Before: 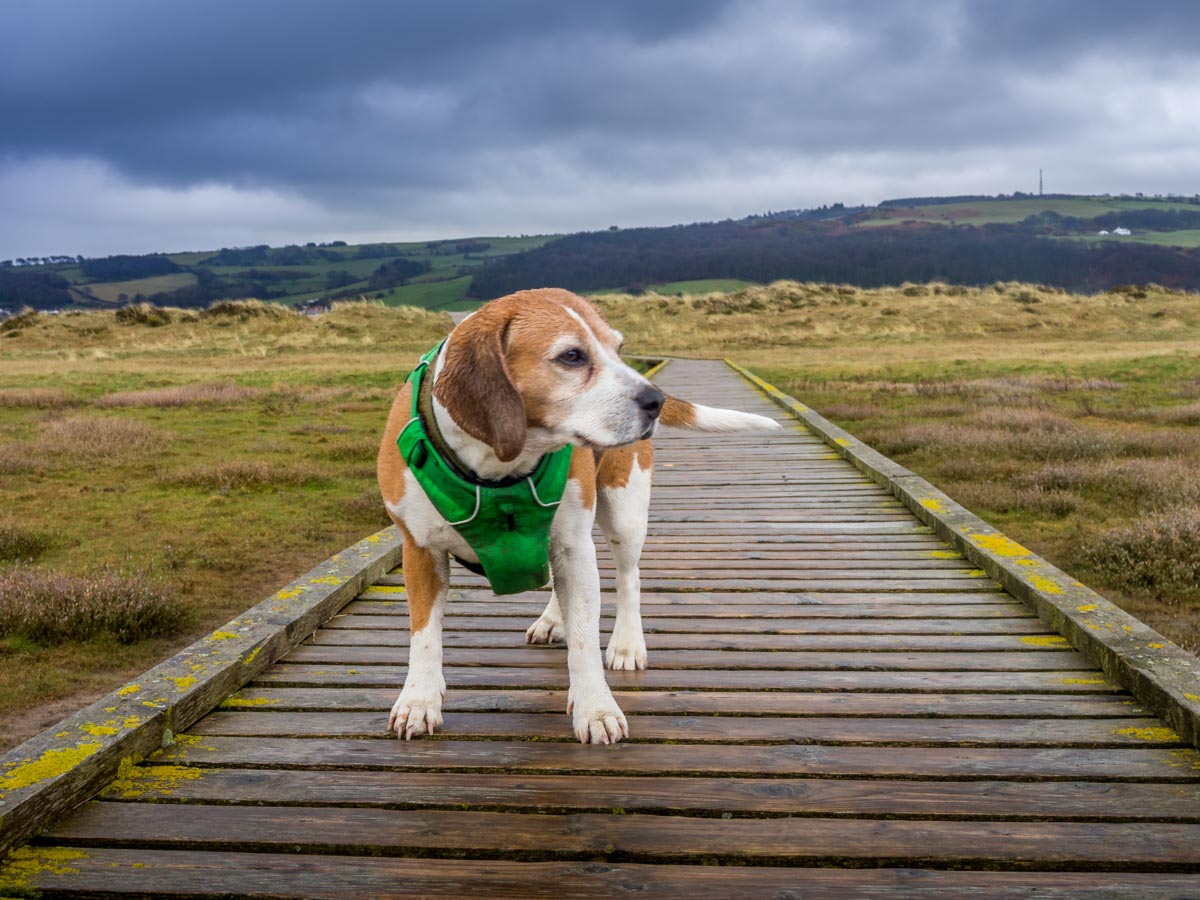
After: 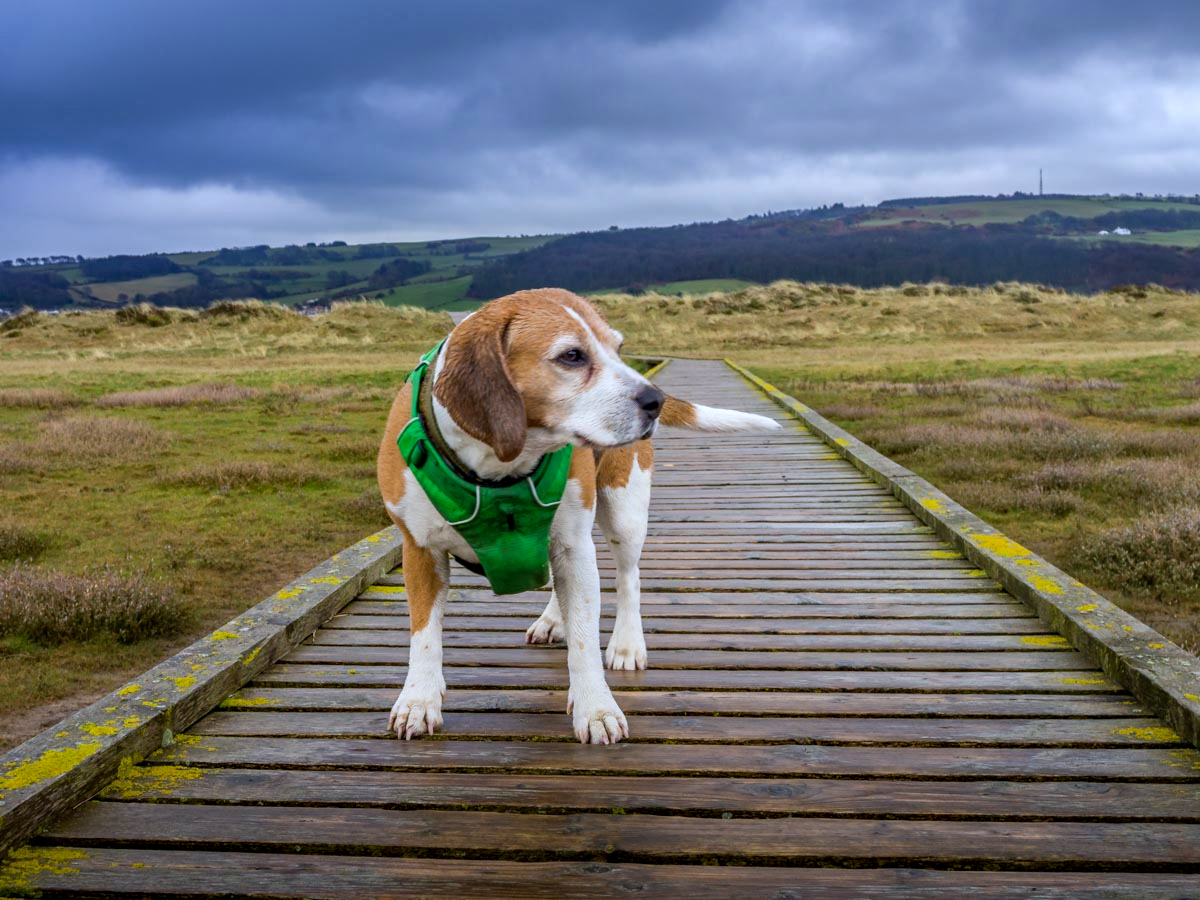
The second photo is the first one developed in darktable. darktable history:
haze removal: compatibility mode true, adaptive false
white balance: red 0.954, blue 1.079
